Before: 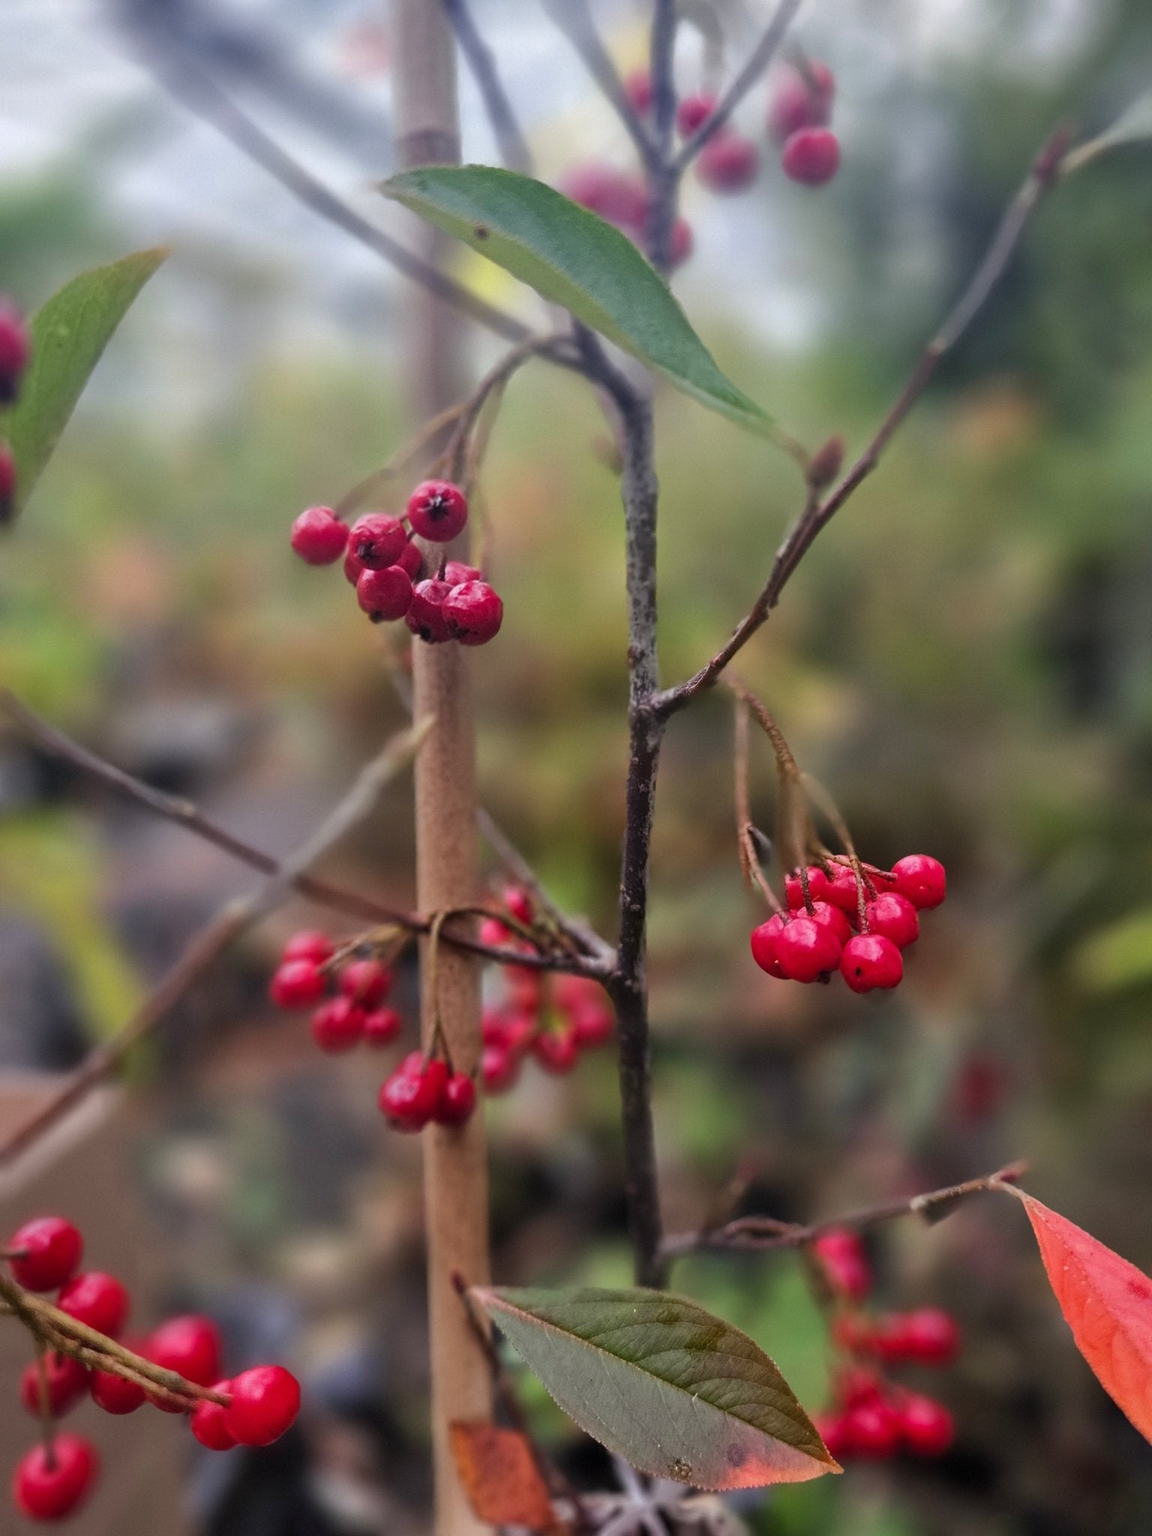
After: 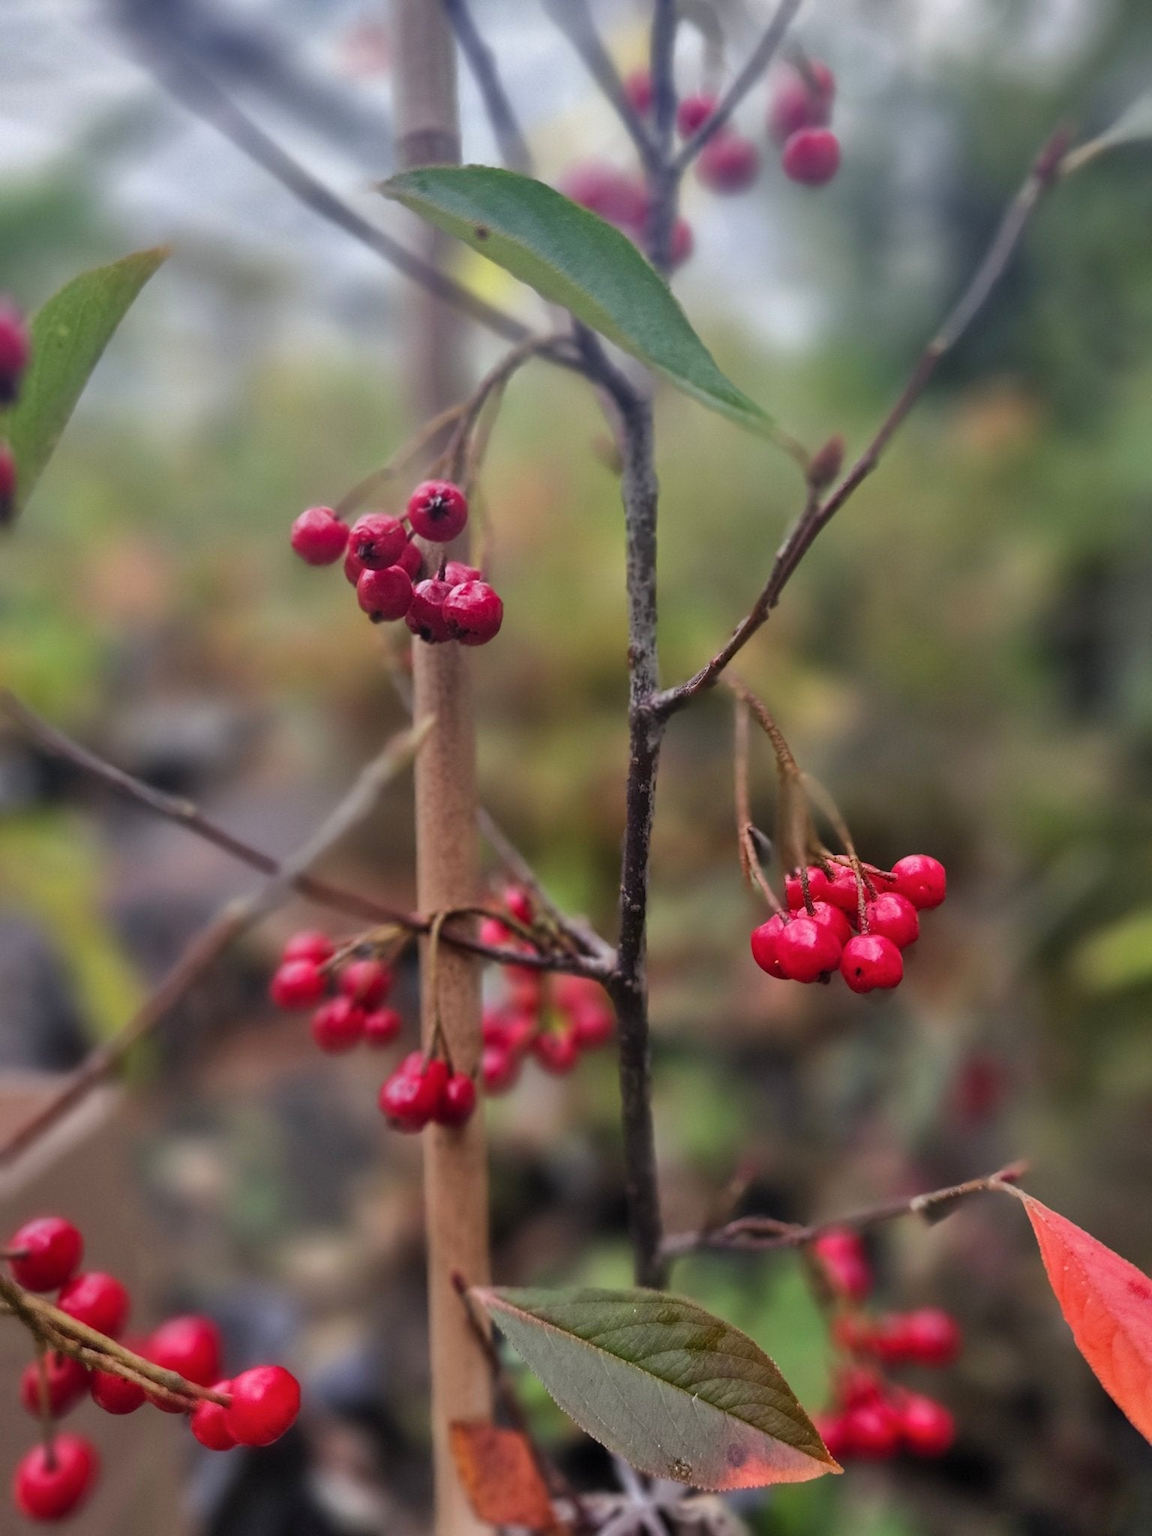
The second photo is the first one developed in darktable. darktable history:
shadows and highlights: shadows 43.79, white point adjustment -1.55, soften with gaussian
